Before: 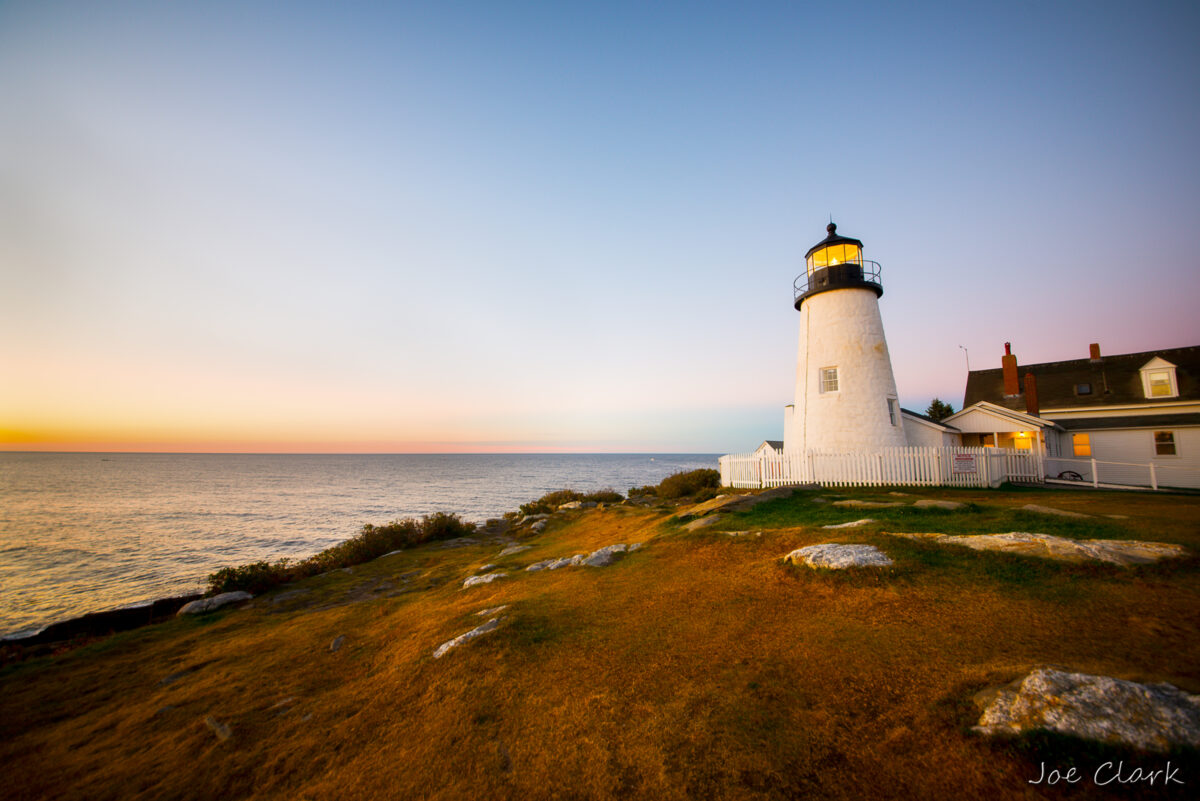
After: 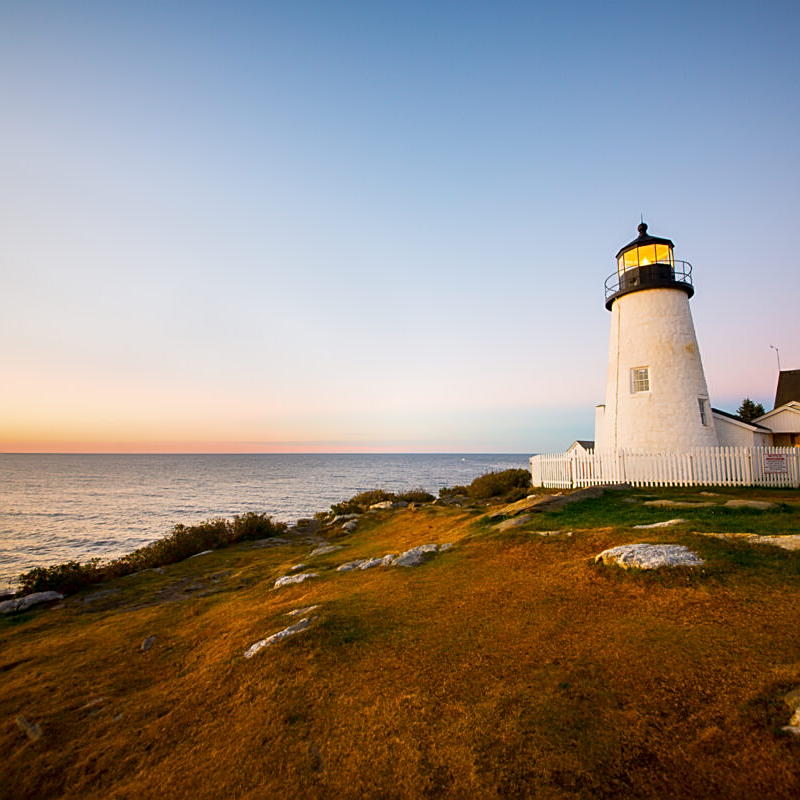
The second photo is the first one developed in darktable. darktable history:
sharpen: on, module defaults
crop and rotate: left 15.754%, right 17.579%
